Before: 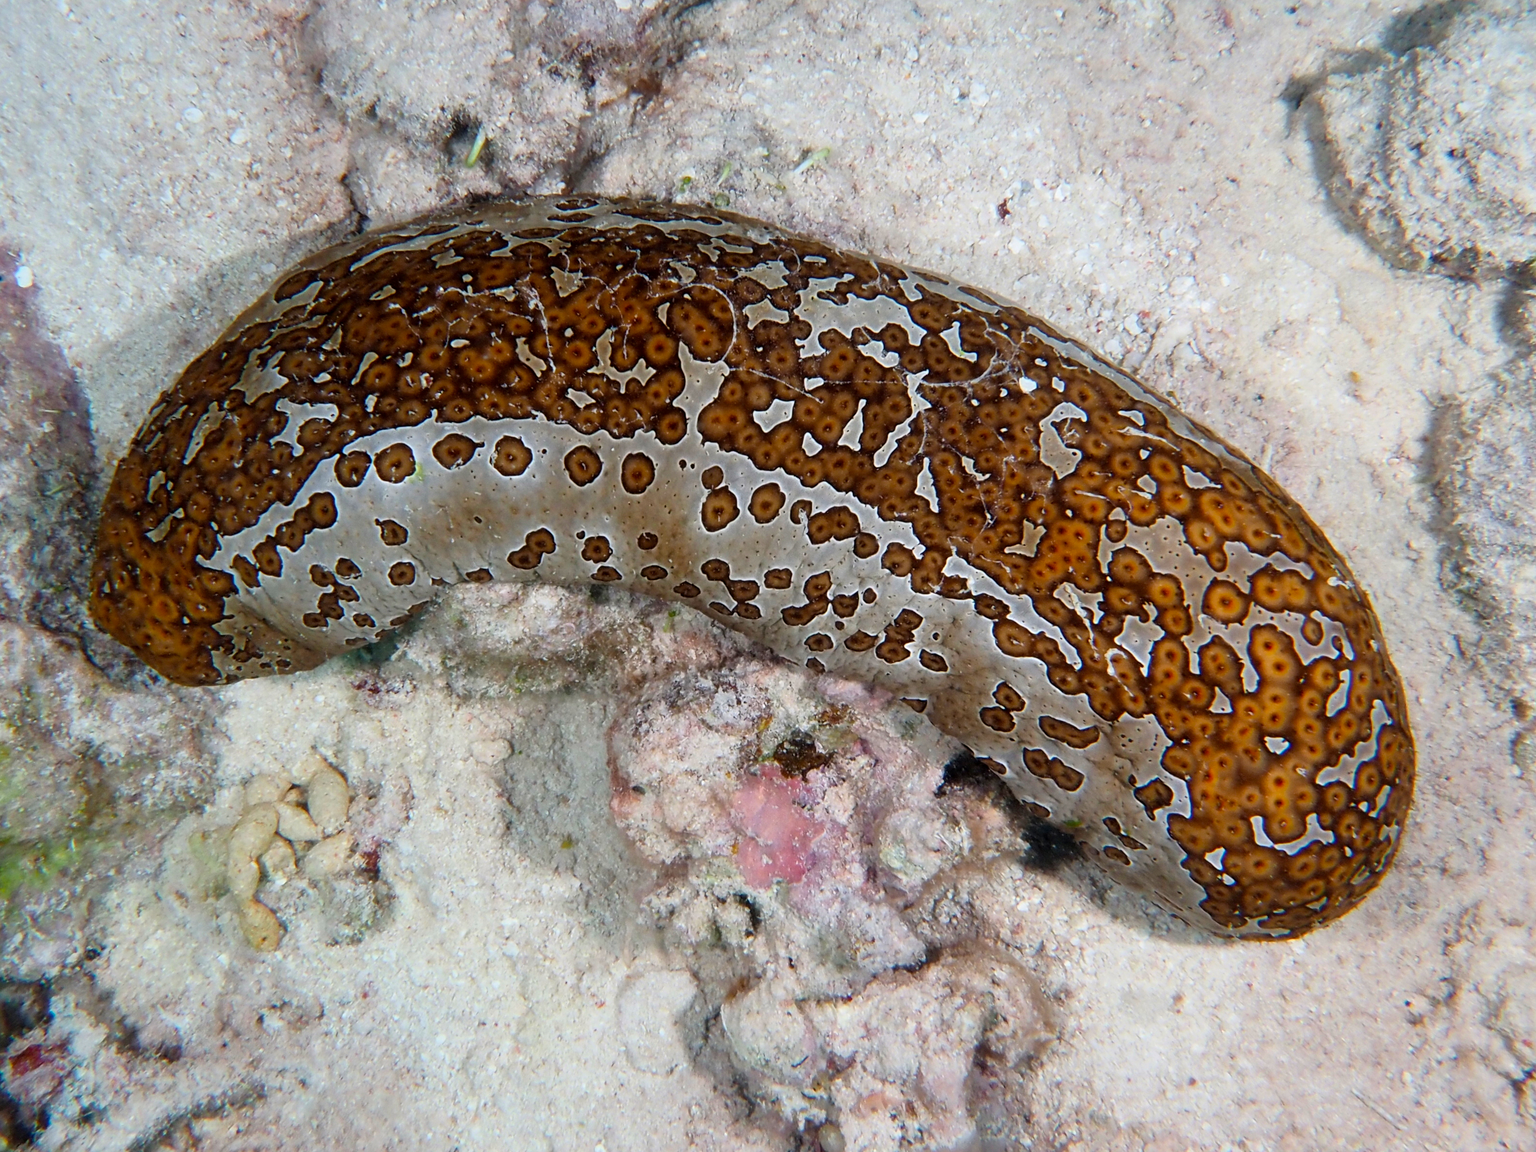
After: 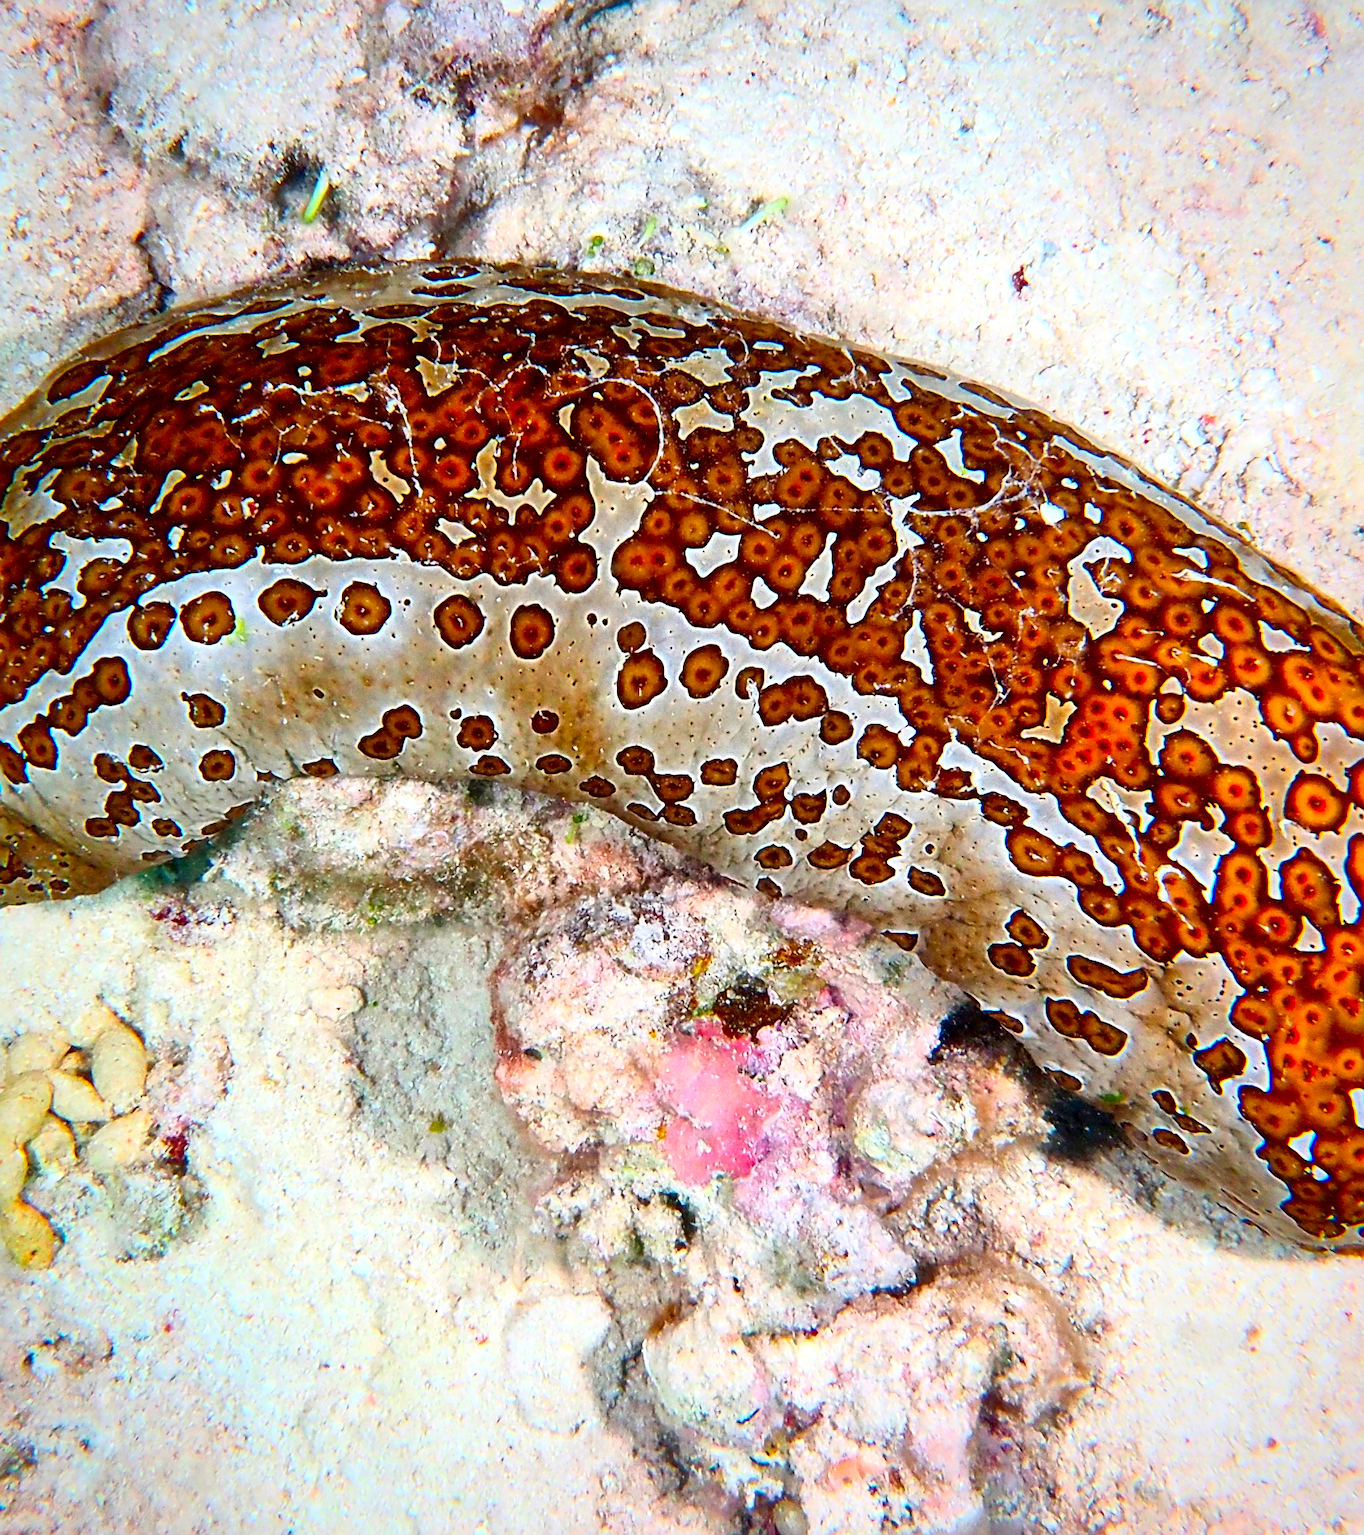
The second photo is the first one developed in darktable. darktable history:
tone equalizer: -8 EV -0.001 EV, -7 EV 0.004 EV, -6 EV -0.017 EV, -5 EV 0.017 EV, -4 EV -0.021 EV, -3 EV 0.004 EV, -2 EV -0.071 EV, -1 EV -0.311 EV, +0 EV -0.585 EV
vignetting: brightness -0.23, saturation 0.146, automatic ratio true, unbound false
contrast brightness saturation: contrast 0.258, brightness 0.02, saturation 0.862
exposure: exposure 1 EV, compensate highlight preservation false
crop and rotate: left 15.591%, right 17.794%
local contrast: mode bilateral grid, contrast 19, coarseness 50, detail 120%, midtone range 0.2
sharpen: on, module defaults
